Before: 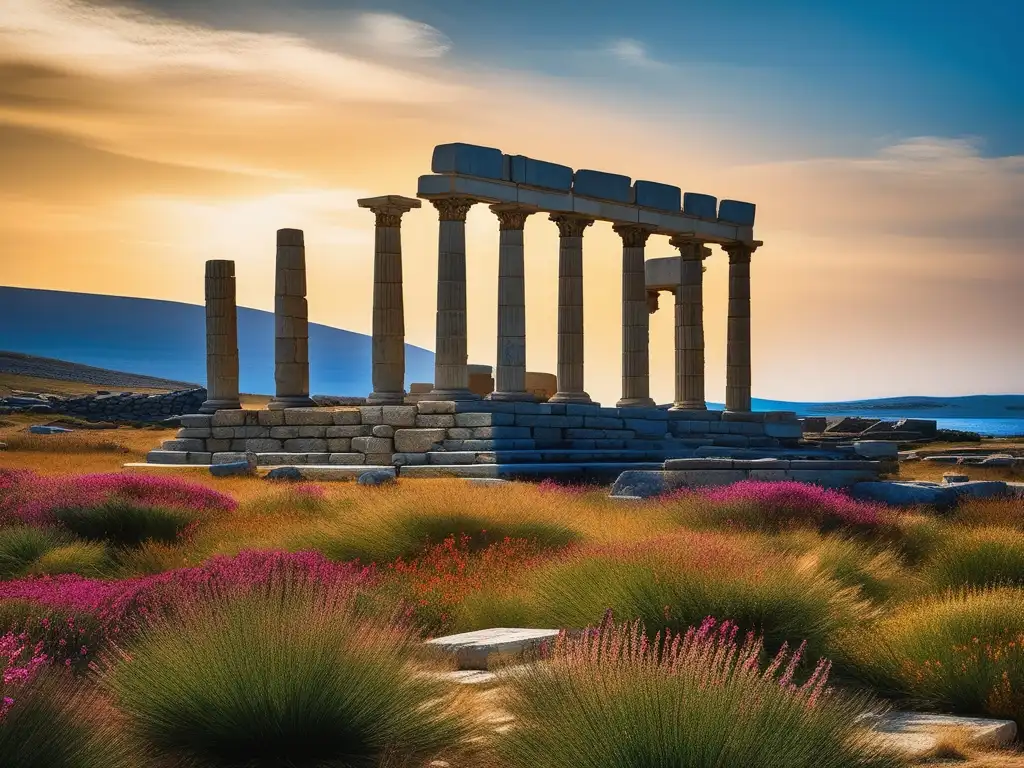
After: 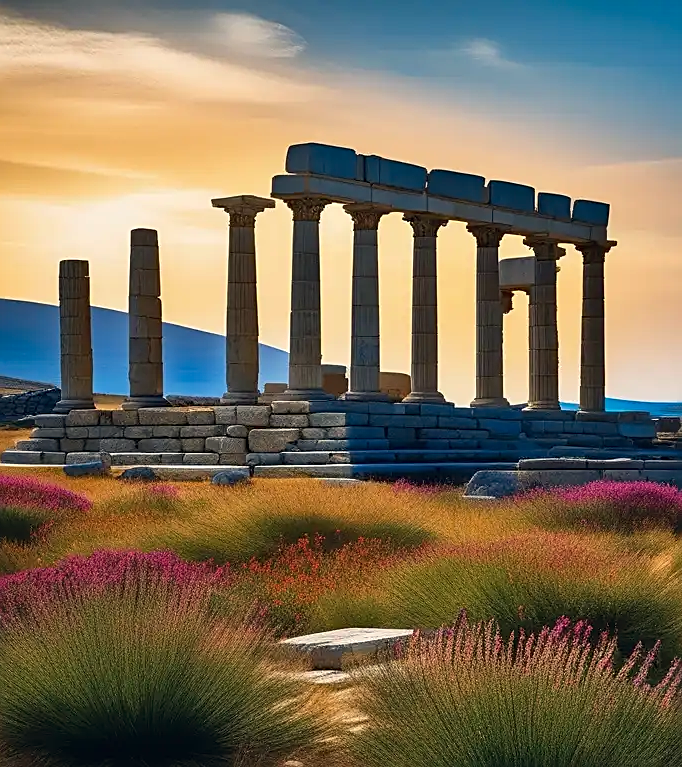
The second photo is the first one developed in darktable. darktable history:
haze removal: compatibility mode true, adaptive false
crop and rotate: left 14.309%, right 19.026%
sharpen: on, module defaults
color correction: highlights a* 0.378, highlights b* 2.71, shadows a* -1.09, shadows b* -4.47
